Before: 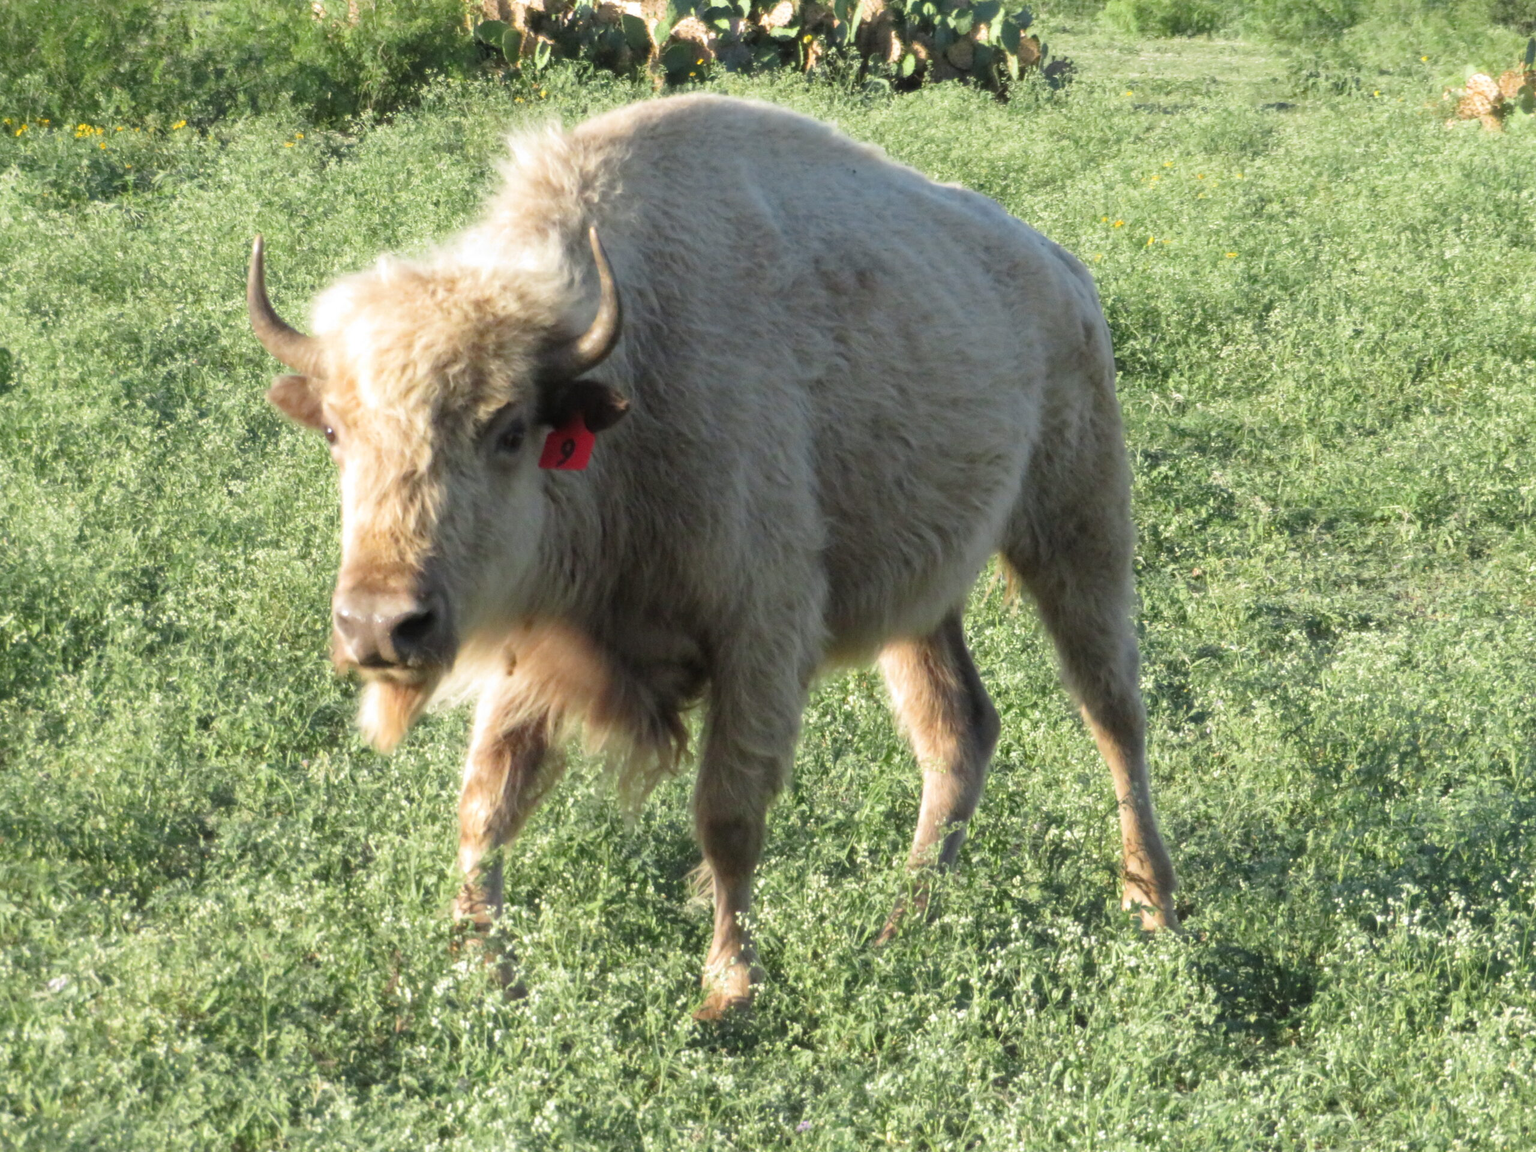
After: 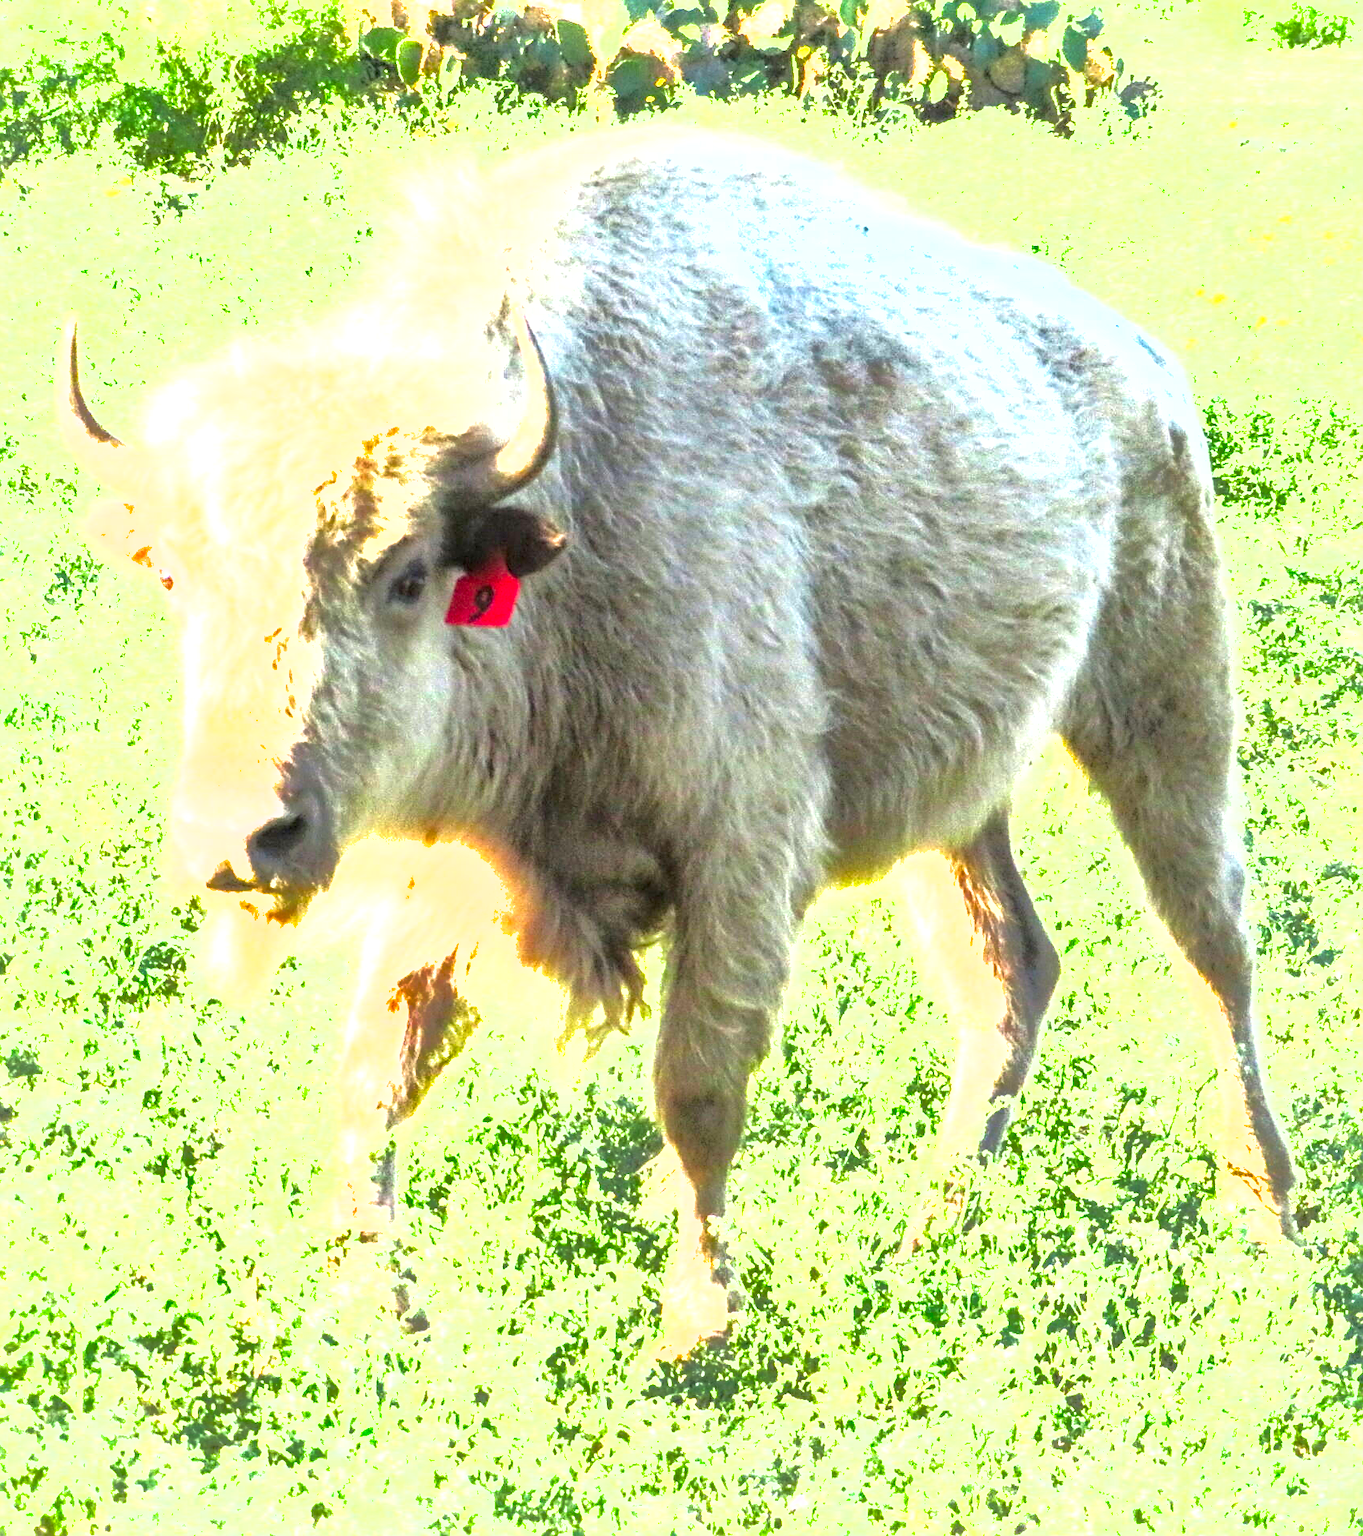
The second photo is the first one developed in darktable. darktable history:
sharpen: on, module defaults
crop and rotate: left 13.363%, right 20.054%
tone equalizer: -8 EV -0.756 EV, -7 EV -0.739 EV, -6 EV -0.604 EV, -5 EV -0.369 EV, -3 EV 0.396 EV, -2 EV 0.6 EV, -1 EV 0.677 EV, +0 EV 0.758 EV, mask exposure compensation -0.488 EV
color balance rgb: perceptual saturation grading › global saturation 30.496%, global vibrance 22.431%
shadows and highlights: on, module defaults
local contrast: on, module defaults
exposure: black level correction 0.001, exposure 1.736 EV, compensate highlight preservation false
